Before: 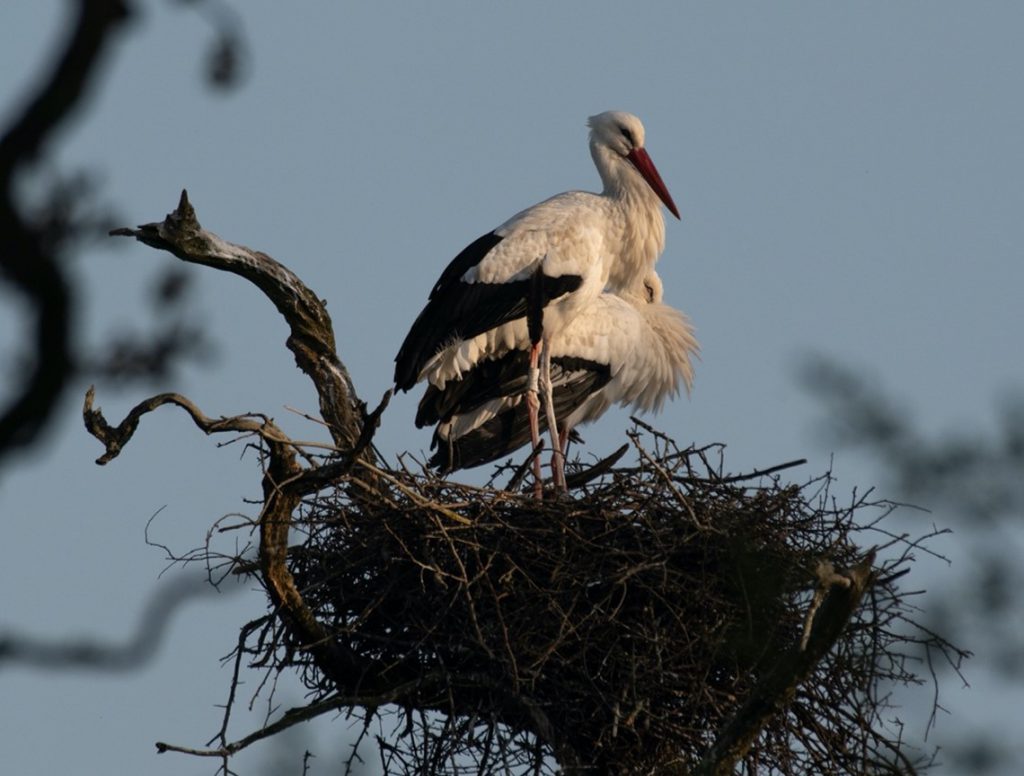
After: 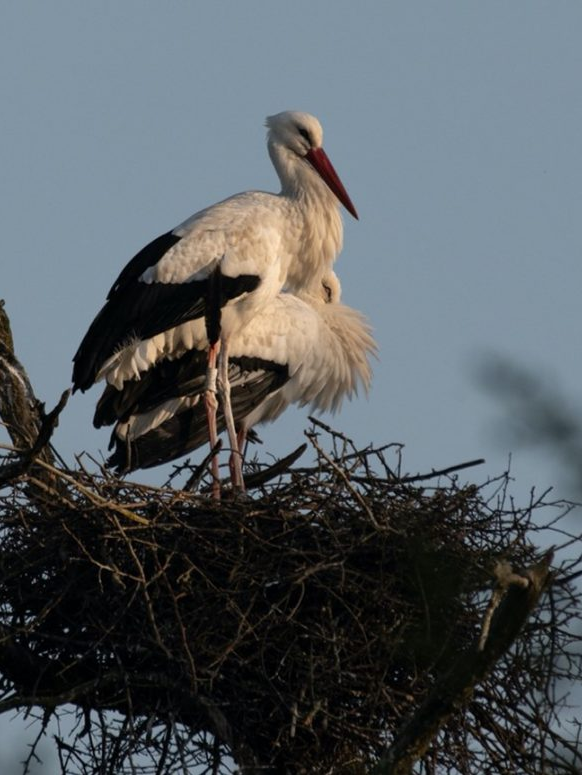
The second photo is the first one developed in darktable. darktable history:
crop: left 31.516%, top 0.017%, right 11.609%
